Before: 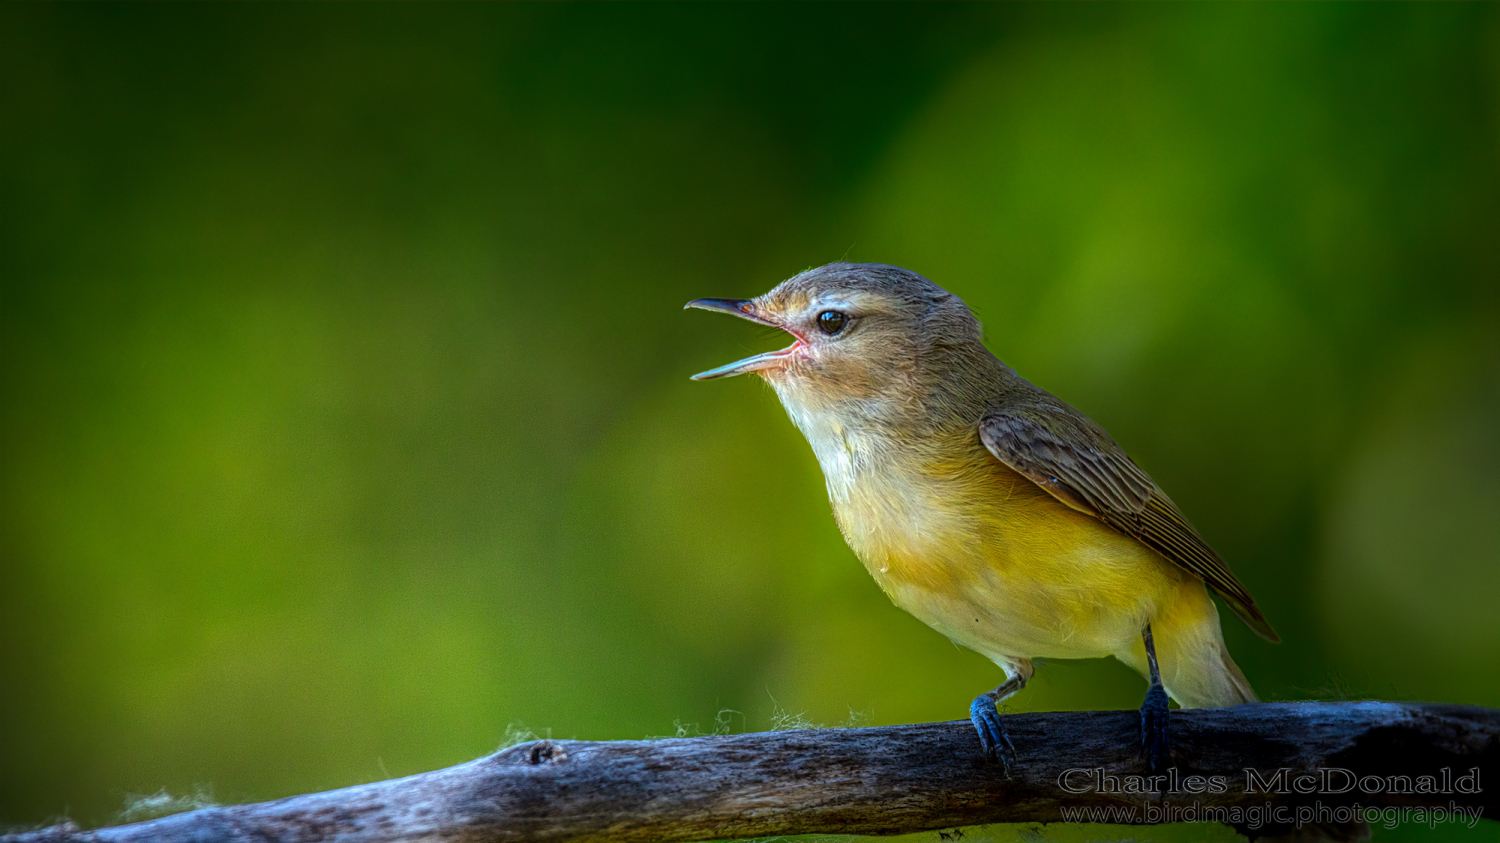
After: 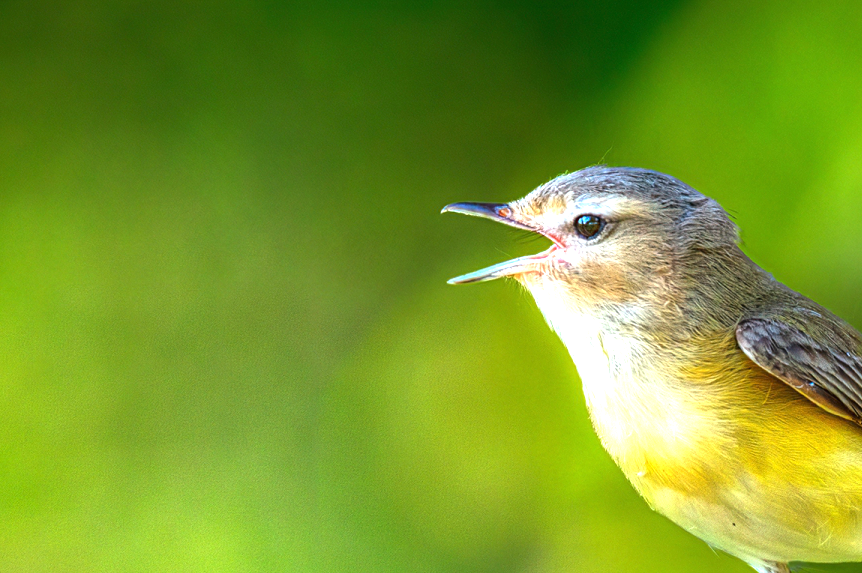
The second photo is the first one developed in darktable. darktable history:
exposure: black level correction 0, exposure 1.367 EV, compensate exposure bias true, compensate highlight preservation false
crop: left 16.242%, top 11.418%, right 26.279%, bottom 20.494%
